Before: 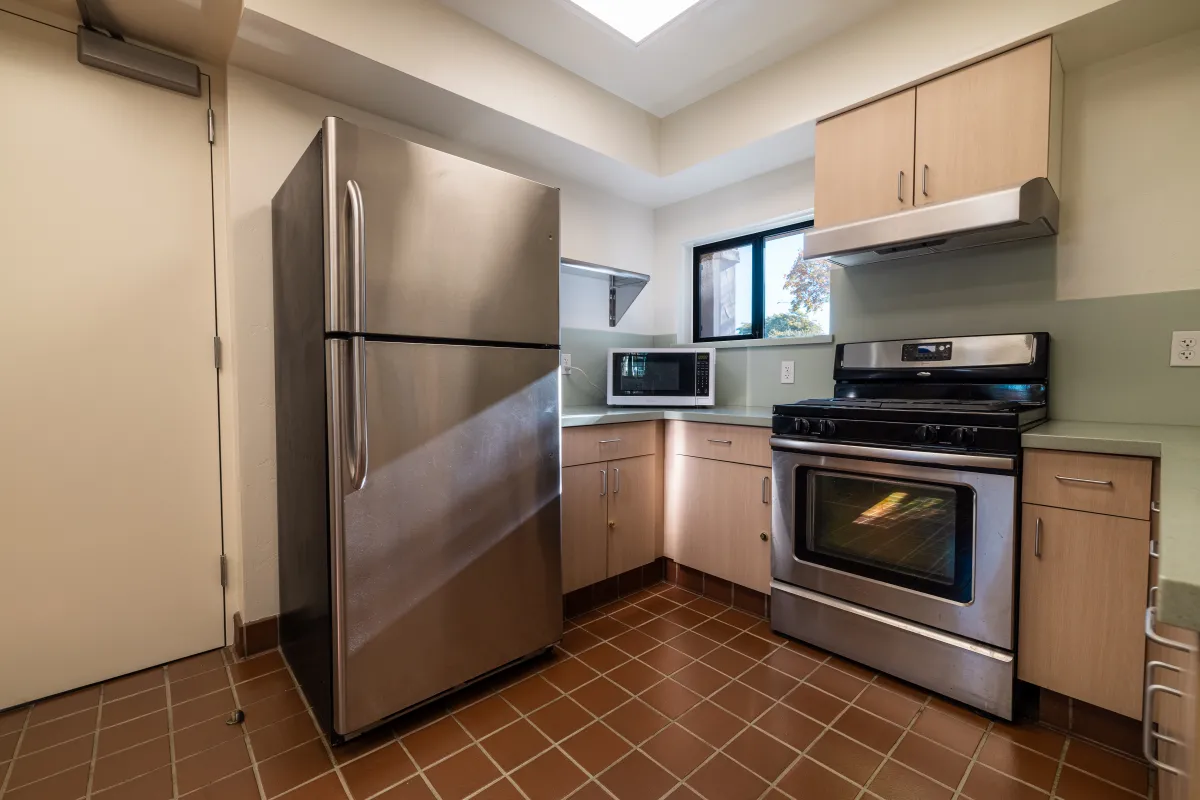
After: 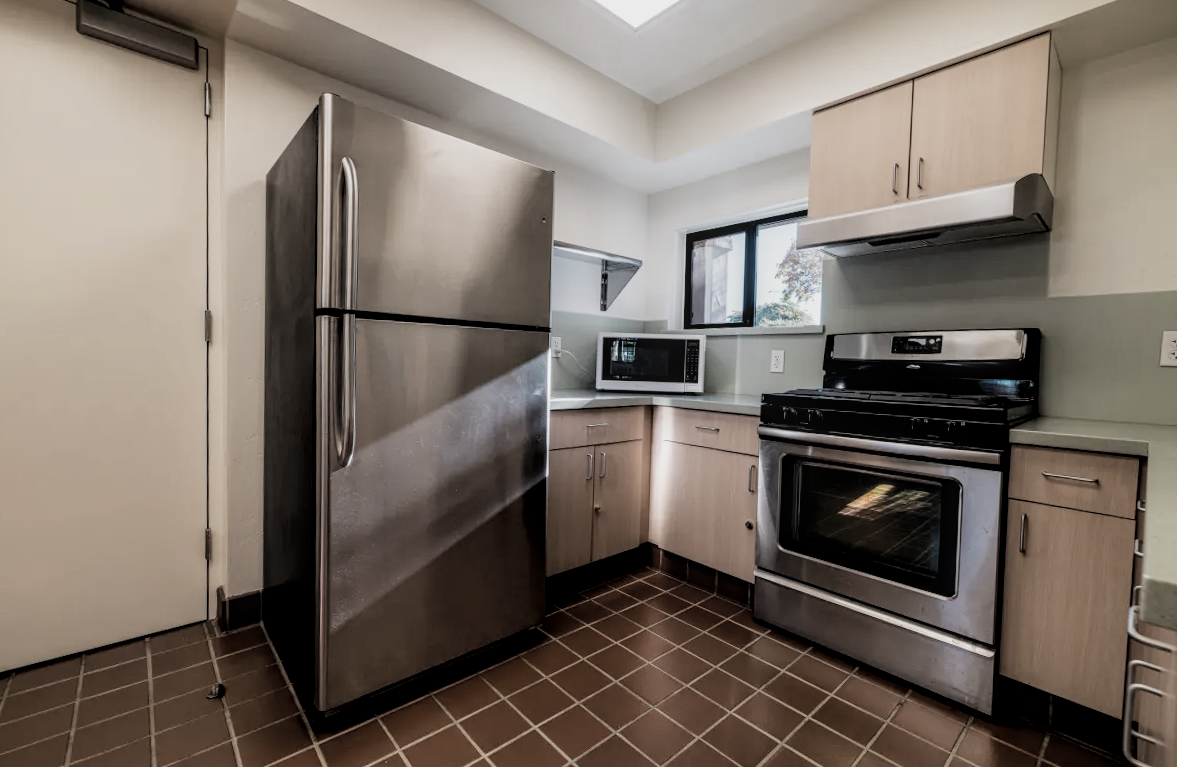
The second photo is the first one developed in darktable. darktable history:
local contrast: detail 130%
contrast brightness saturation: contrast -0.05, saturation -0.41
filmic rgb: black relative exposure -5 EV, white relative exposure 3.5 EV, hardness 3.19, contrast 1.2, highlights saturation mix -50%
rotate and perspective: rotation 1.57°, crop left 0.018, crop right 0.982, crop top 0.039, crop bottom 0.961
